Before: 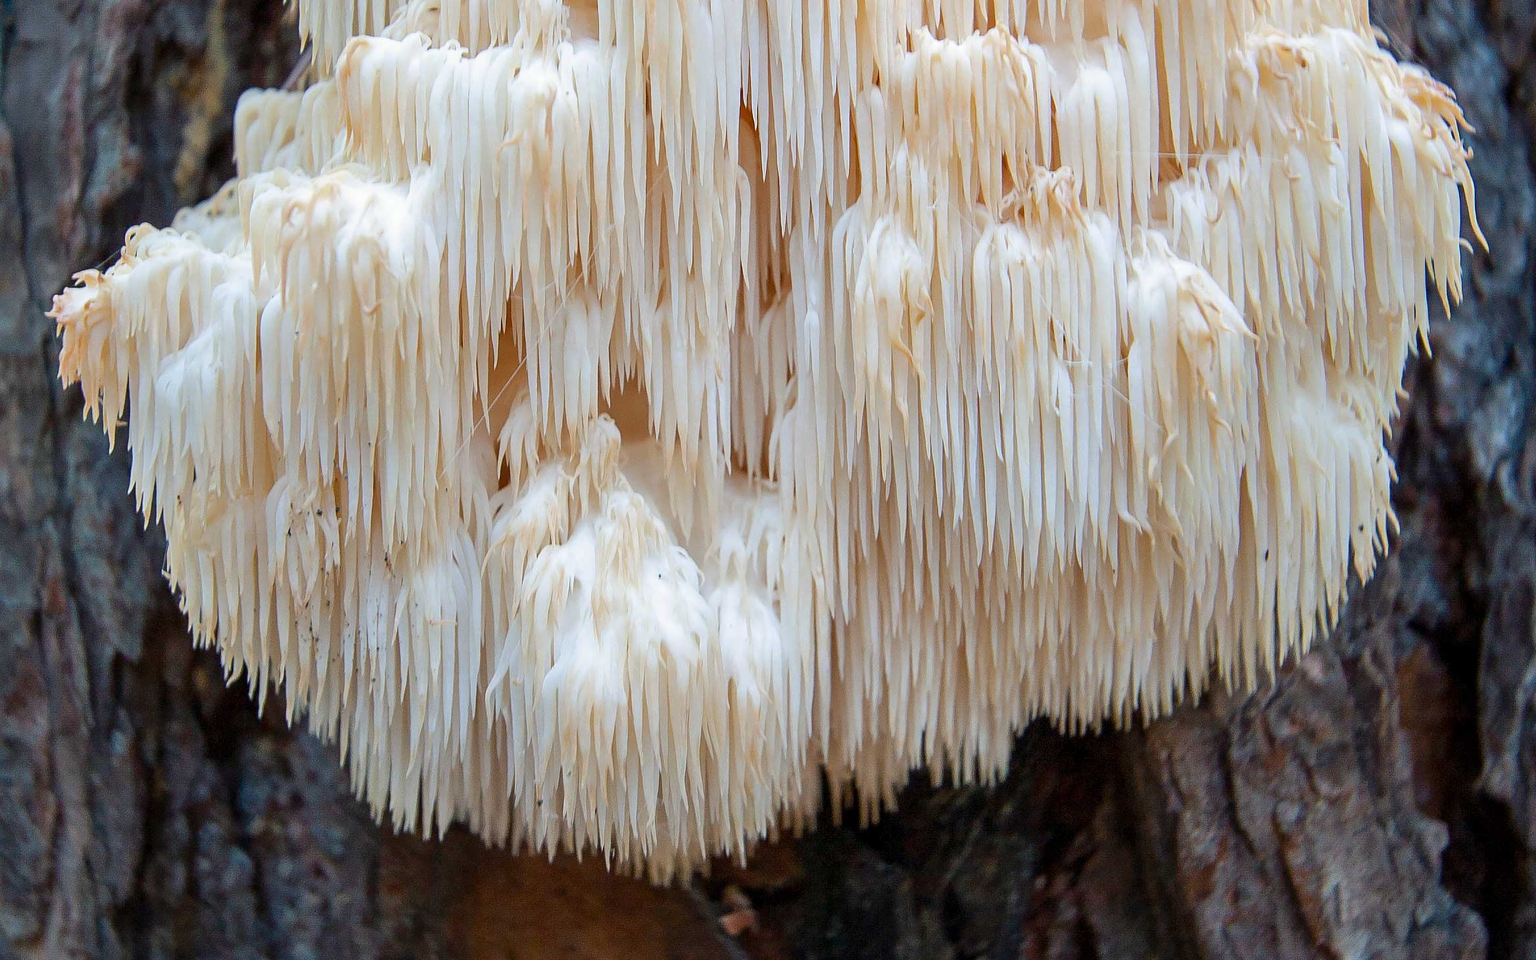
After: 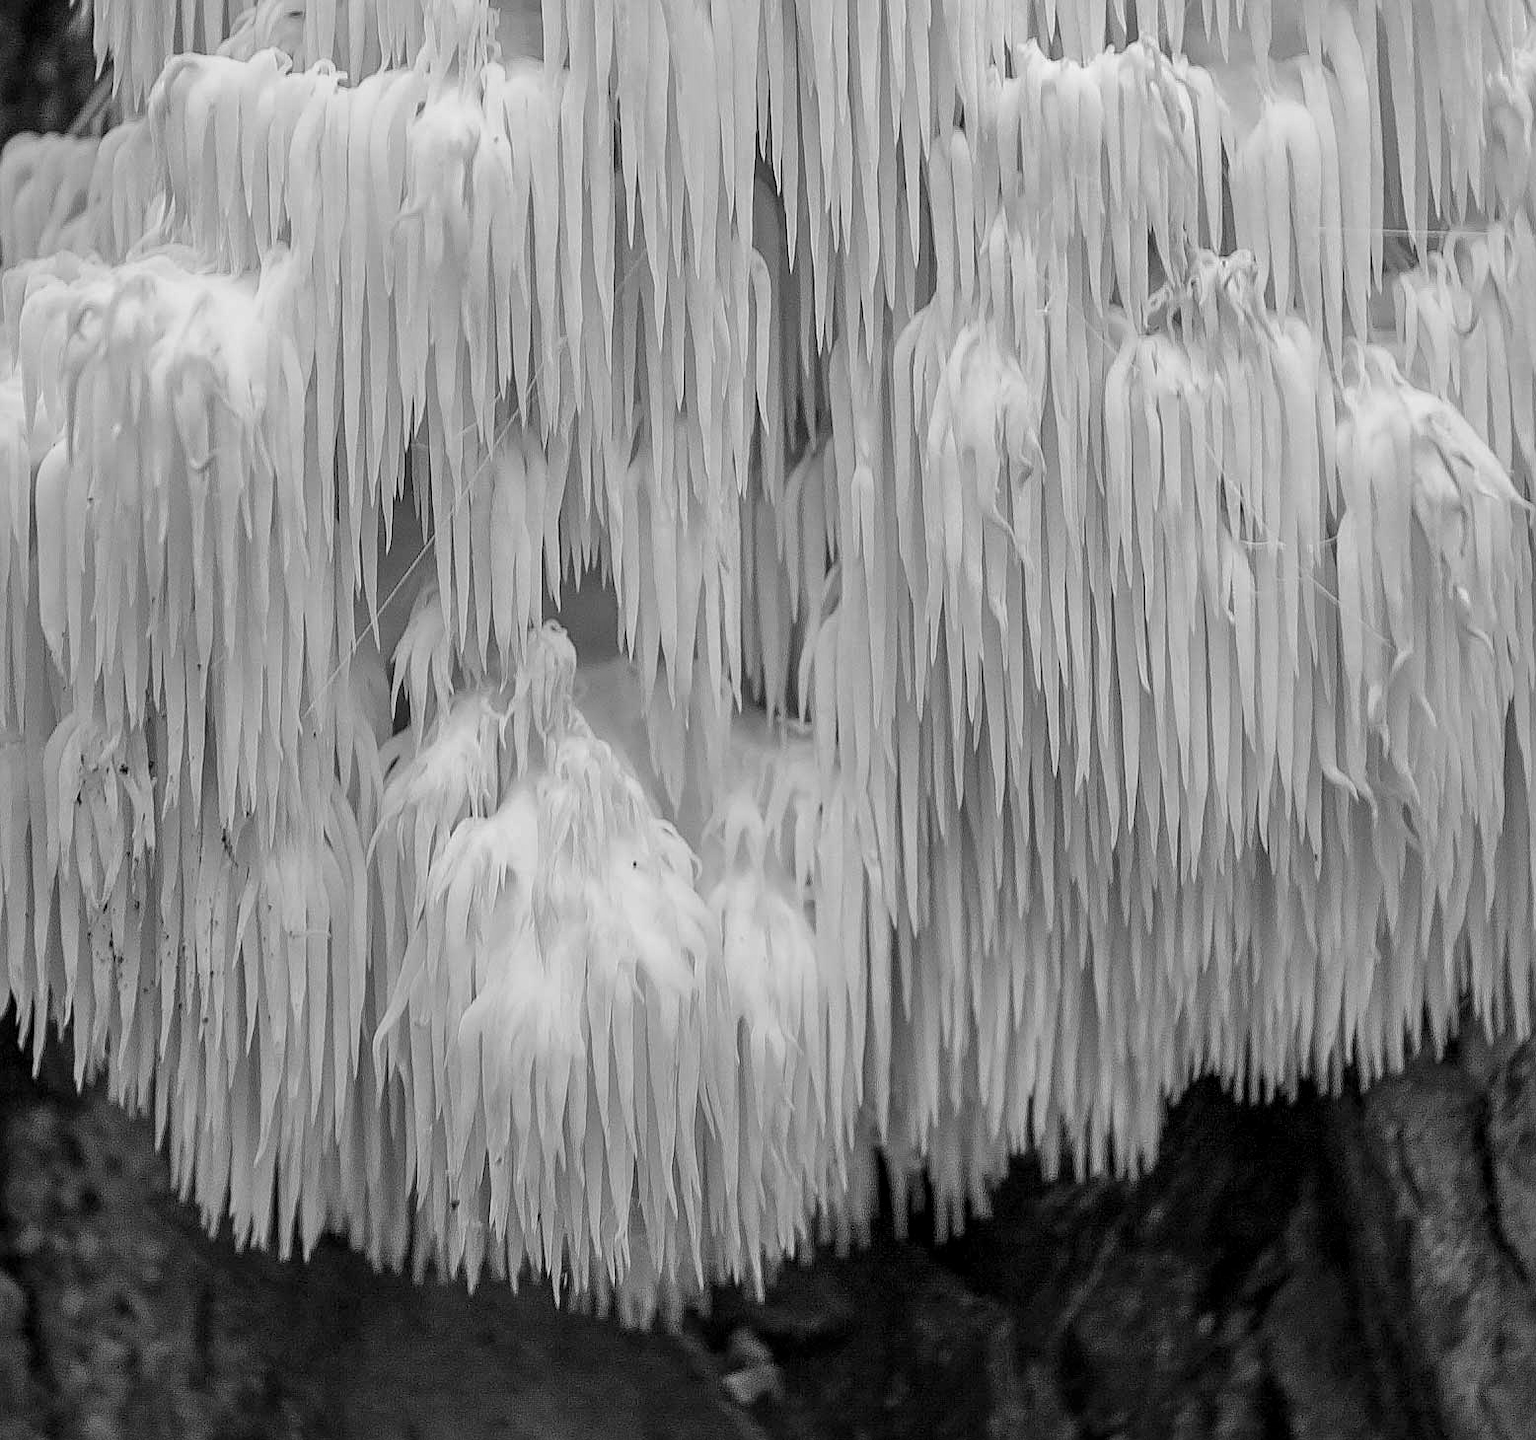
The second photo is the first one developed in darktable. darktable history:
white balance: red 0.986, blue 1.01
local contrast: on, module defaults
color correction: highlights a* -4.98, highlights b* -3.76, shadows a* 3.83, shadows b* 4.08
sharpen: amount 0.2
monochrome: a 26.22, b 42.67, size 0.8
crop: left 15.419%, right 17.914%
